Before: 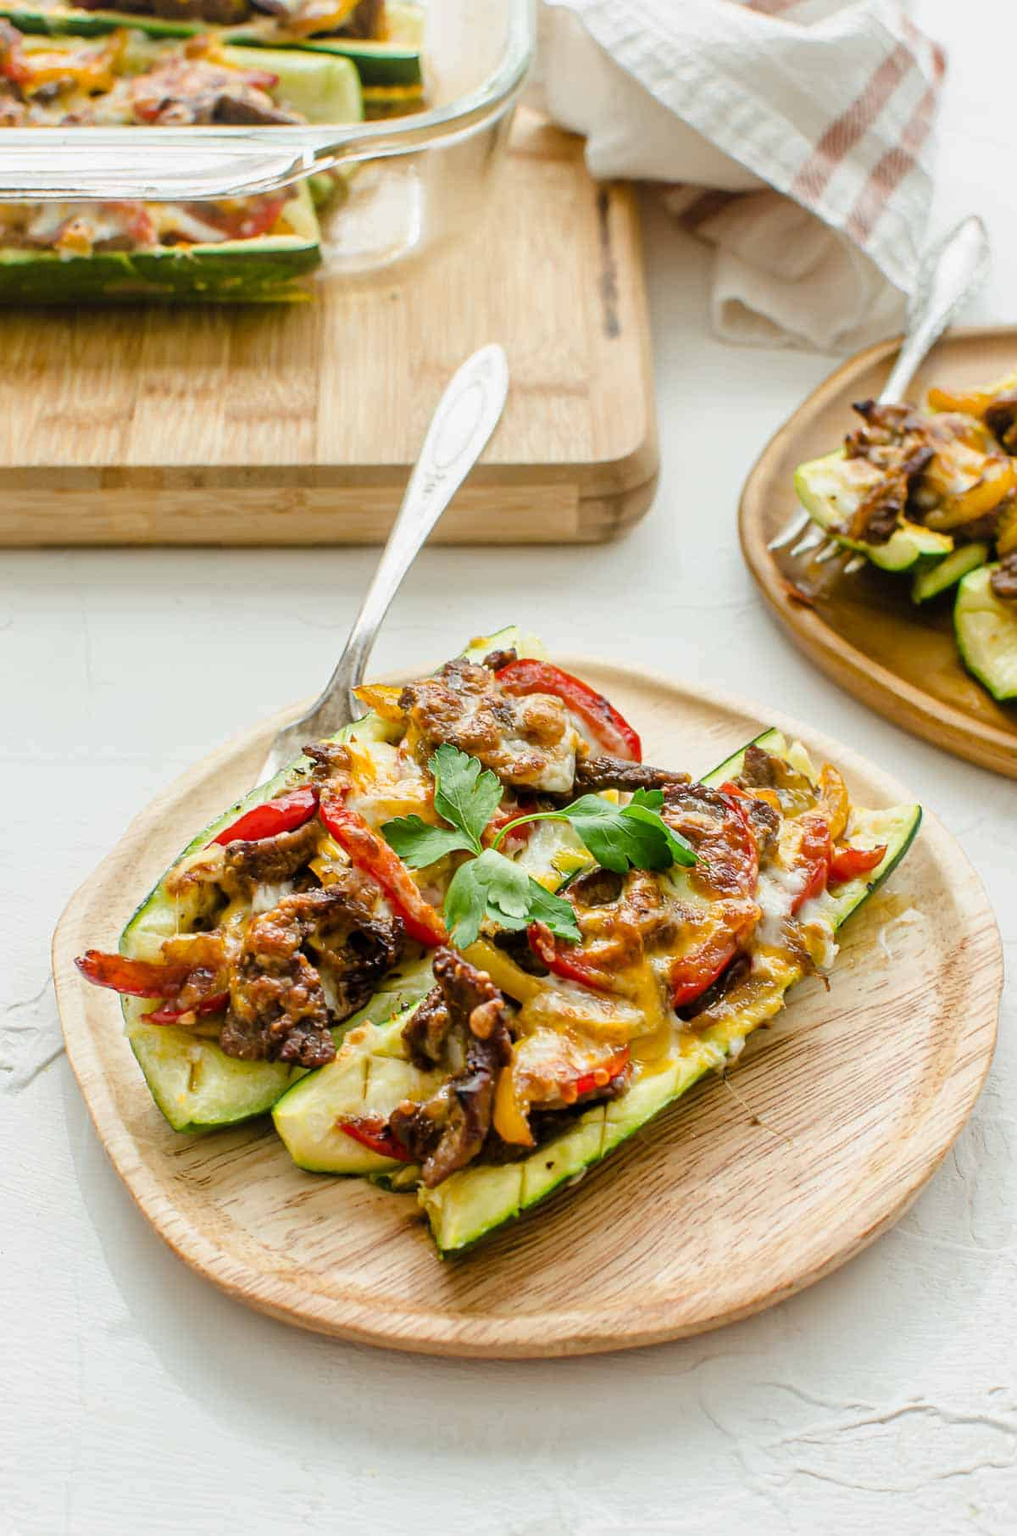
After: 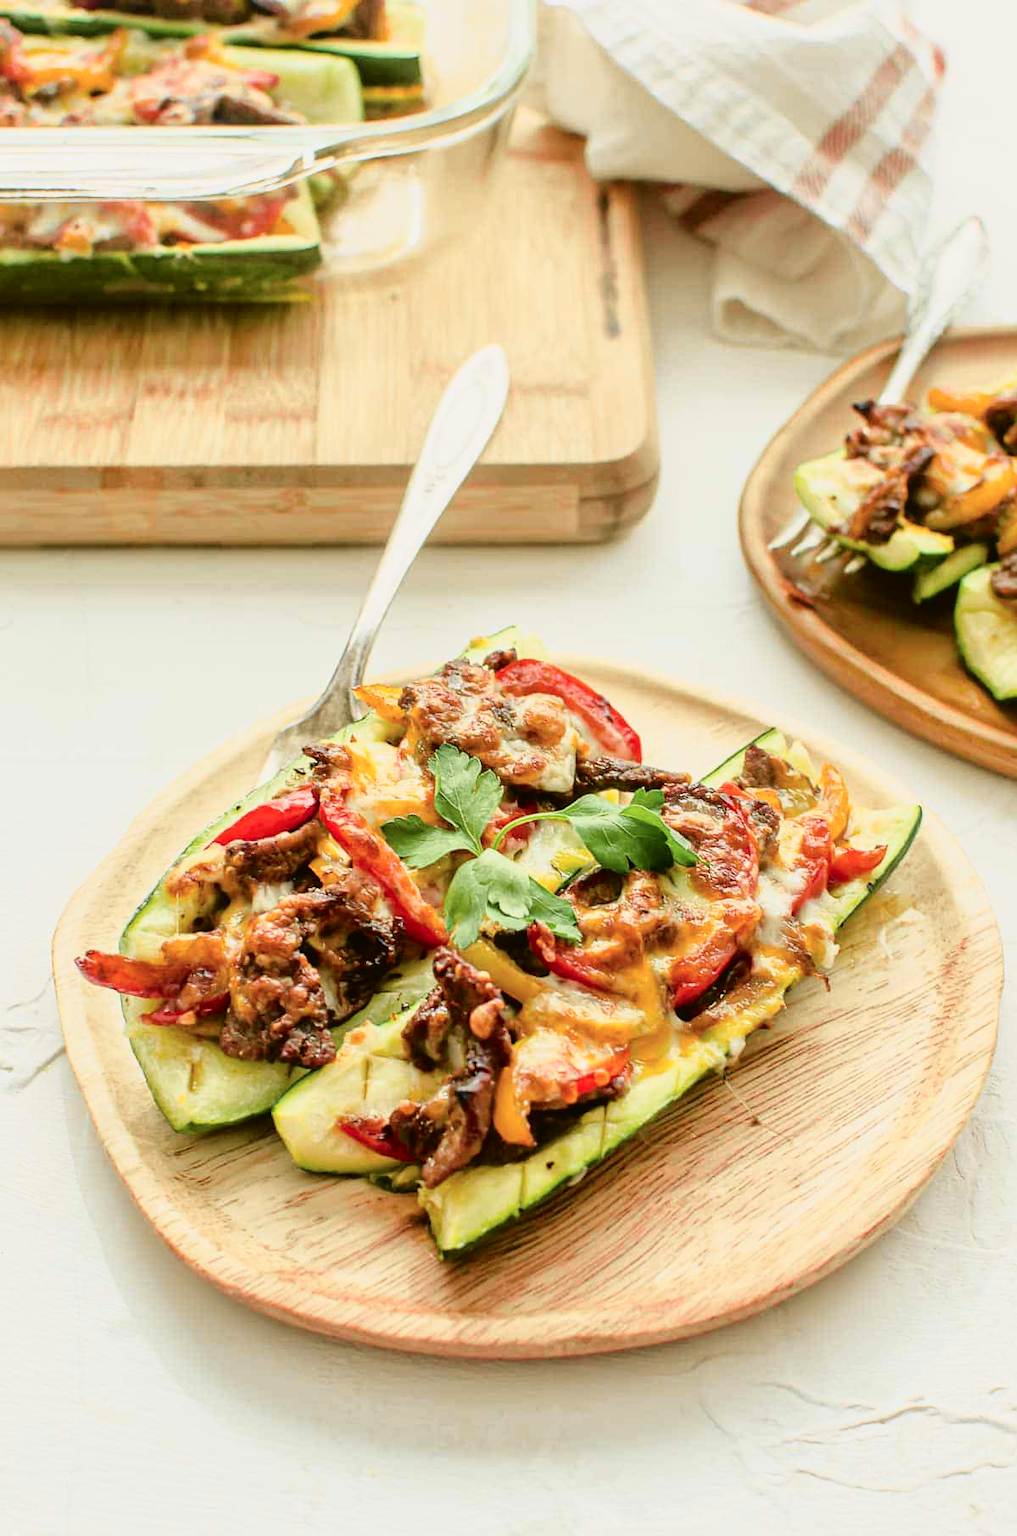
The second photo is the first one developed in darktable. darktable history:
tone curve: curves: ch0 [(0, 0.021) (0.049, 0.044) (0.152, 0.14) (0.328, 0.377) (0.473, 0.543) (0.663, 0.734) (0.84, 0.899) (1, 0.969)]; ch1 [(0, 0) (0.302, 0.331) (0.427, 0.433) (0.472, 0.47) (0.502, 0.503) (0.527, 0.524) (0.564, 0.591) (0.602, 0.632) (0.677, 0.701) (0.859, 0.885) (1, 1)]; ch2 [(0, 0) (0.33, 0.301) (0.447, 0.44) (0.487, 0.496) (0.502, 0.516) (0.535, 0.563) (0.565, 0.6) (0.618, 0.629) (1, 1)], color space Lab, independent channels, preserve colors none
exposure: exposure -0.01 EV, compensate highlight preservation false
